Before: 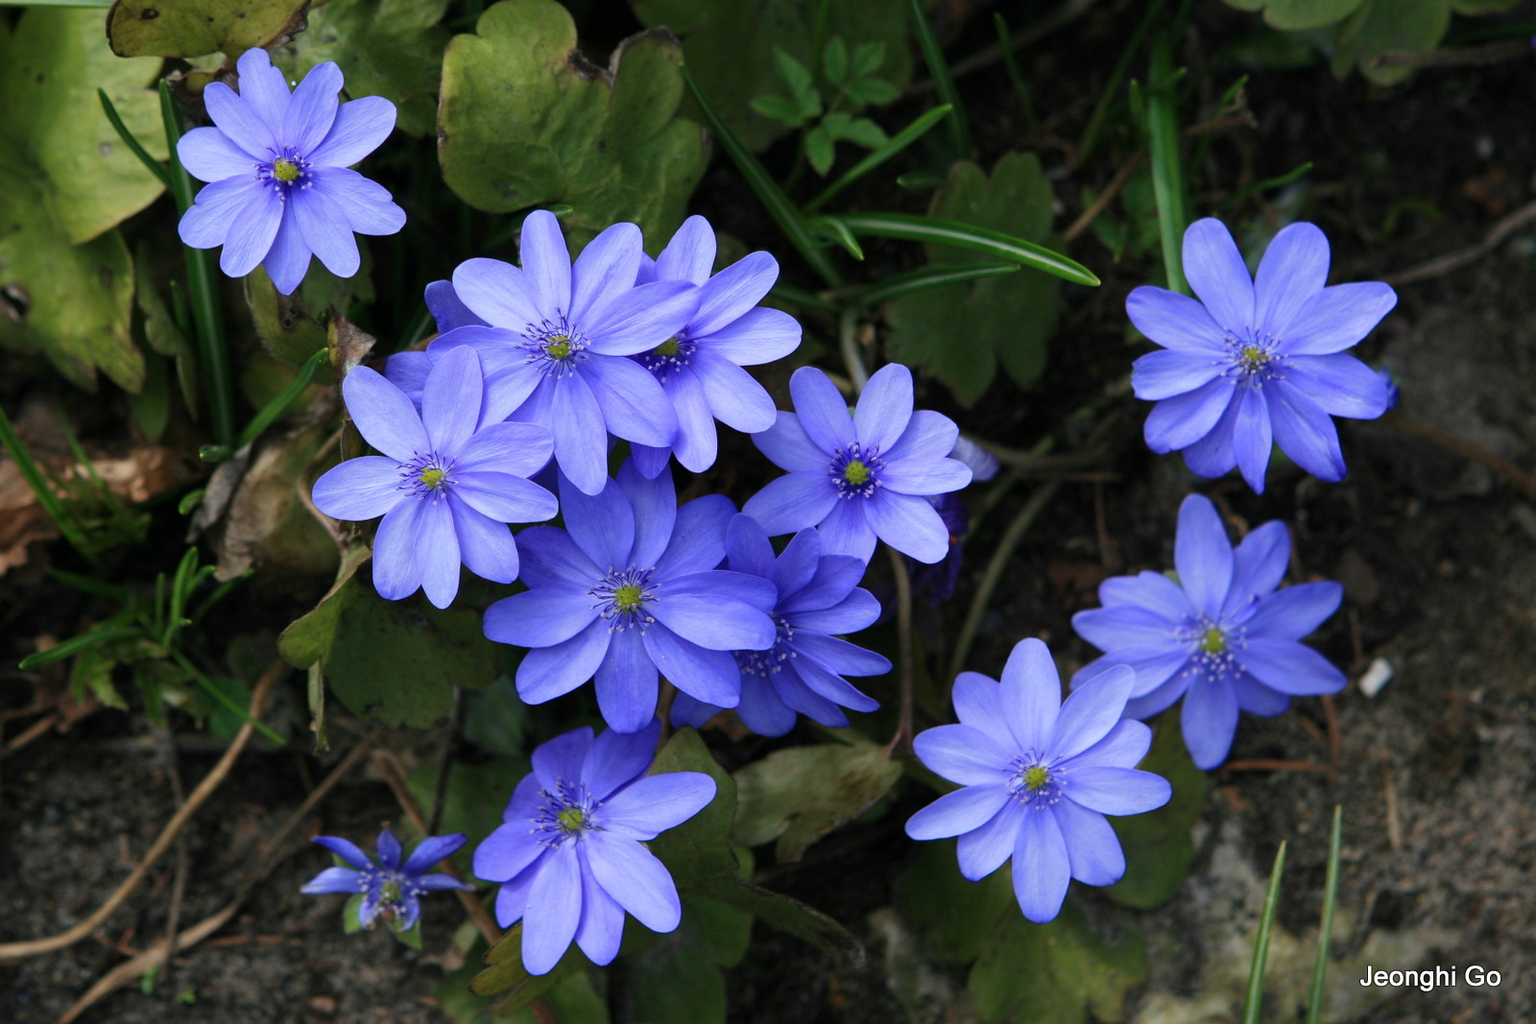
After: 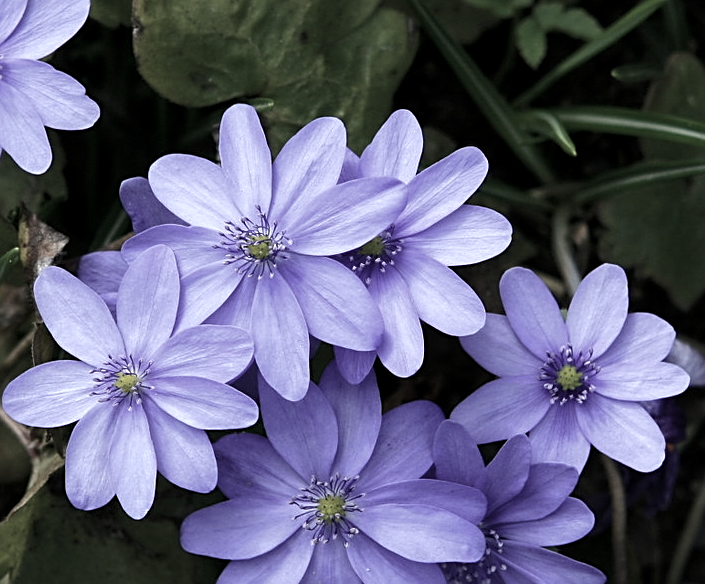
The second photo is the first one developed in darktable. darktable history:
color correction: saturation 0.5
sharpen: on, module defaults
levels: mode automatic, black 0.023%, white 99.97%, levels [0.062, 0.494, 0.925]
local contrast: highlights 100%, shadows 100%, detail 120%, midtone range 0.2
tone equalizer: -8 EV -0.417 EV, -7 EV -0.389 EV, -6 EV -0.333 EV, -5 EV -0.222 EV, -3 EV 0.222 EV, -2 EV 0.333 EV, -1 EV 0.389 EV, +0 EV 0.417 EV, edges refinement/feathering 500, mask exposure compensation -1.57 EV, preserve details no
crop: left 20.248%, top 10.86%, right 35.675%, bottom 34.321%
